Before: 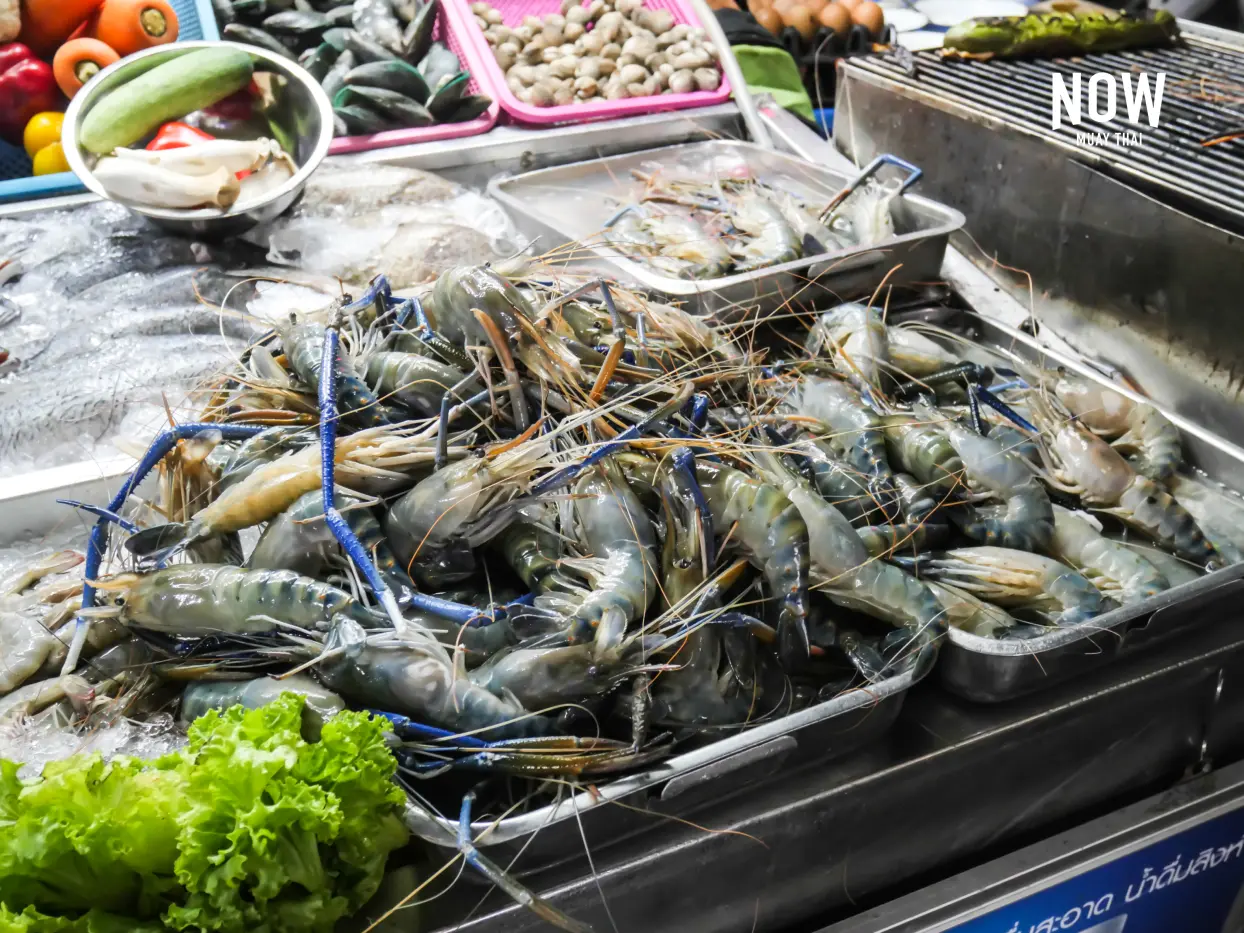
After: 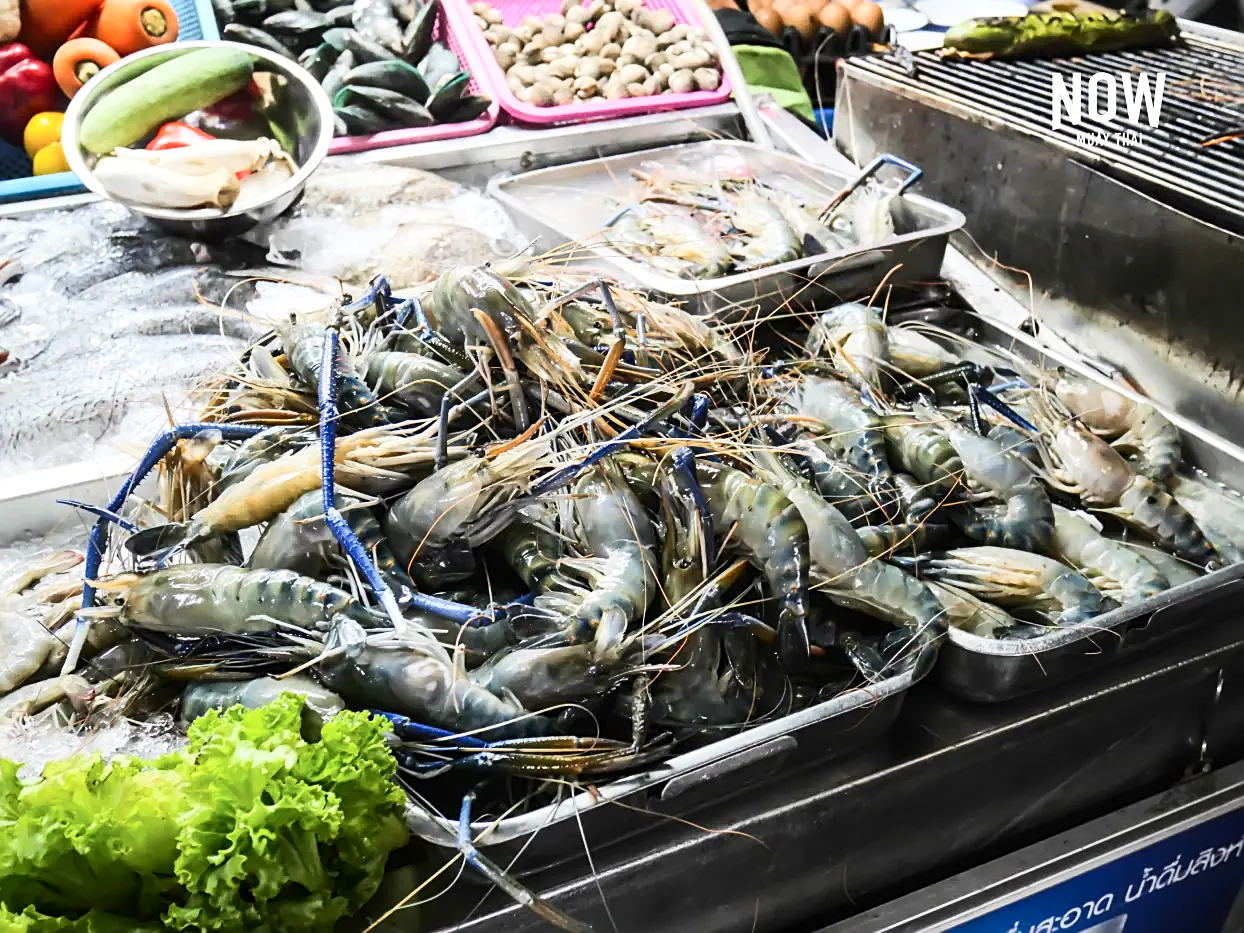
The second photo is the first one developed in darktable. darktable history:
contrast brightness saturation: contrast 0.24, brightness 0.09
sharpen: on, module defaults
